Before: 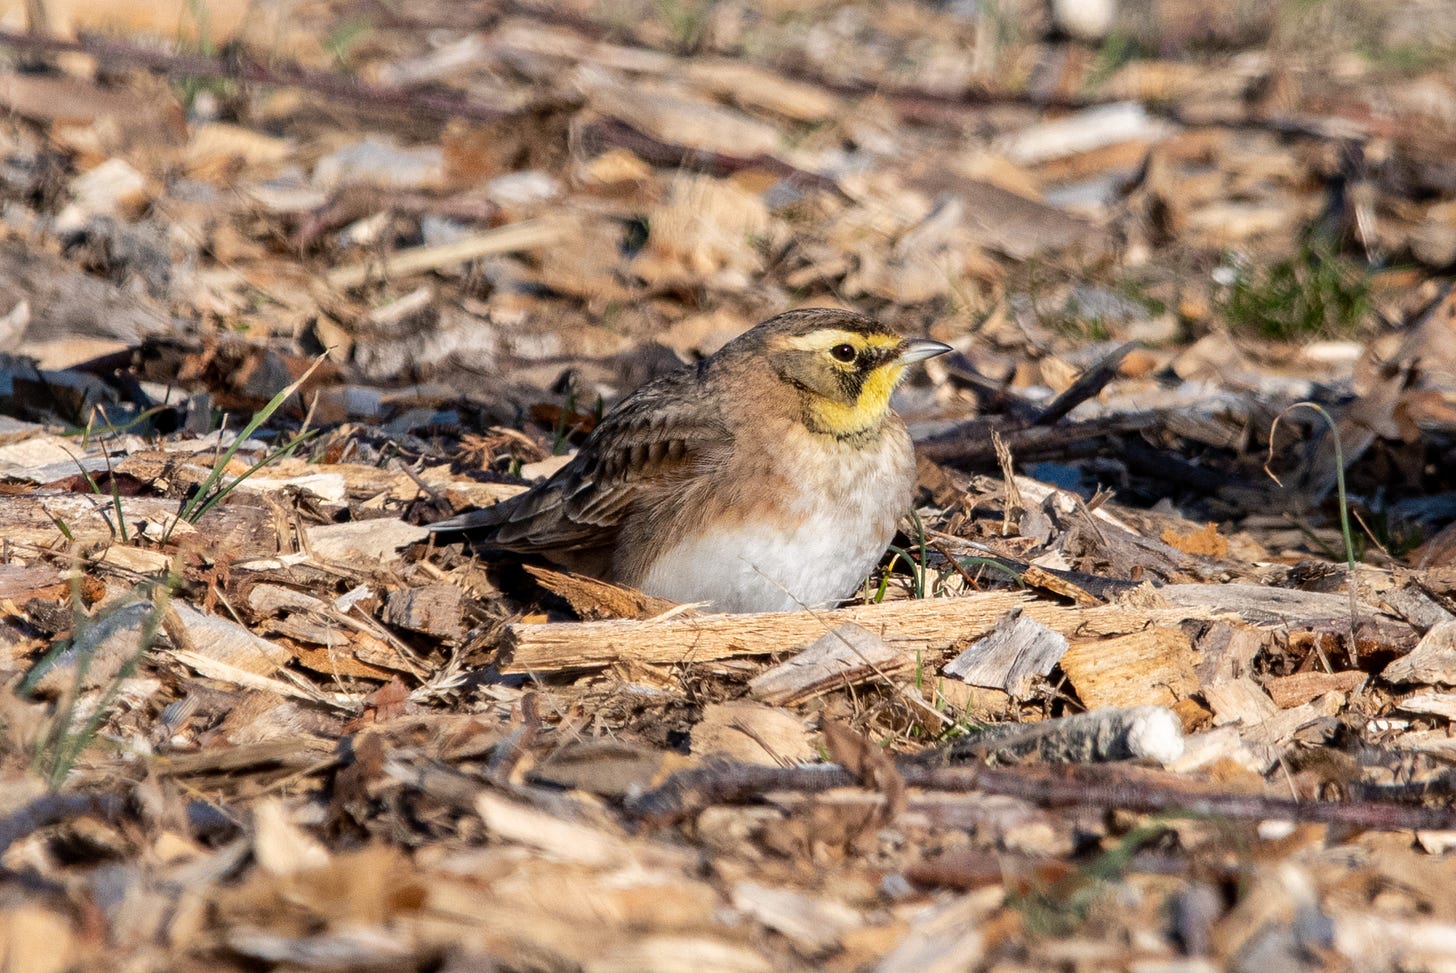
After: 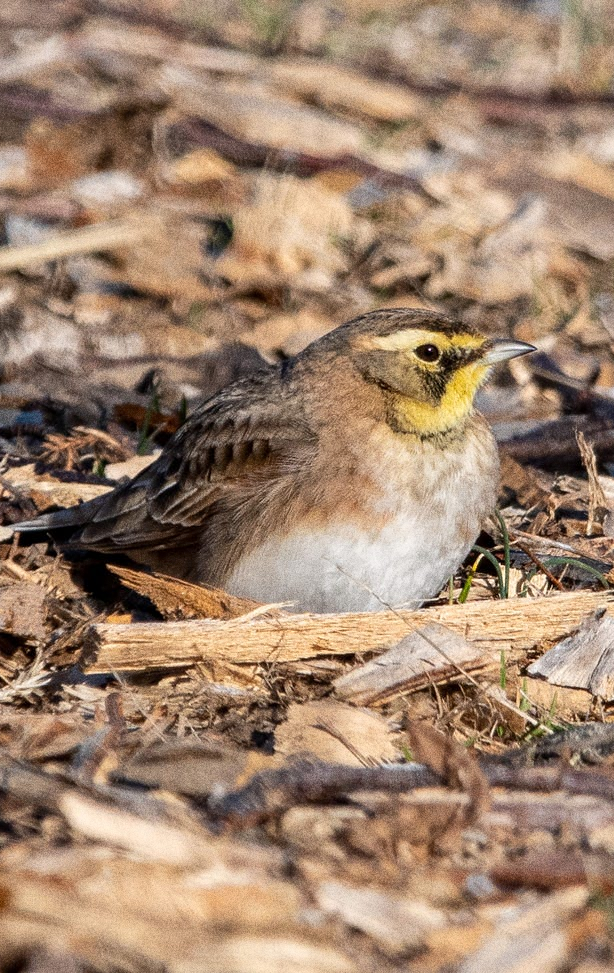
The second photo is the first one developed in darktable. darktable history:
crop: left 28.583%, right 29.231%
grain: coarseness 0.09 ISO, strength 40%
